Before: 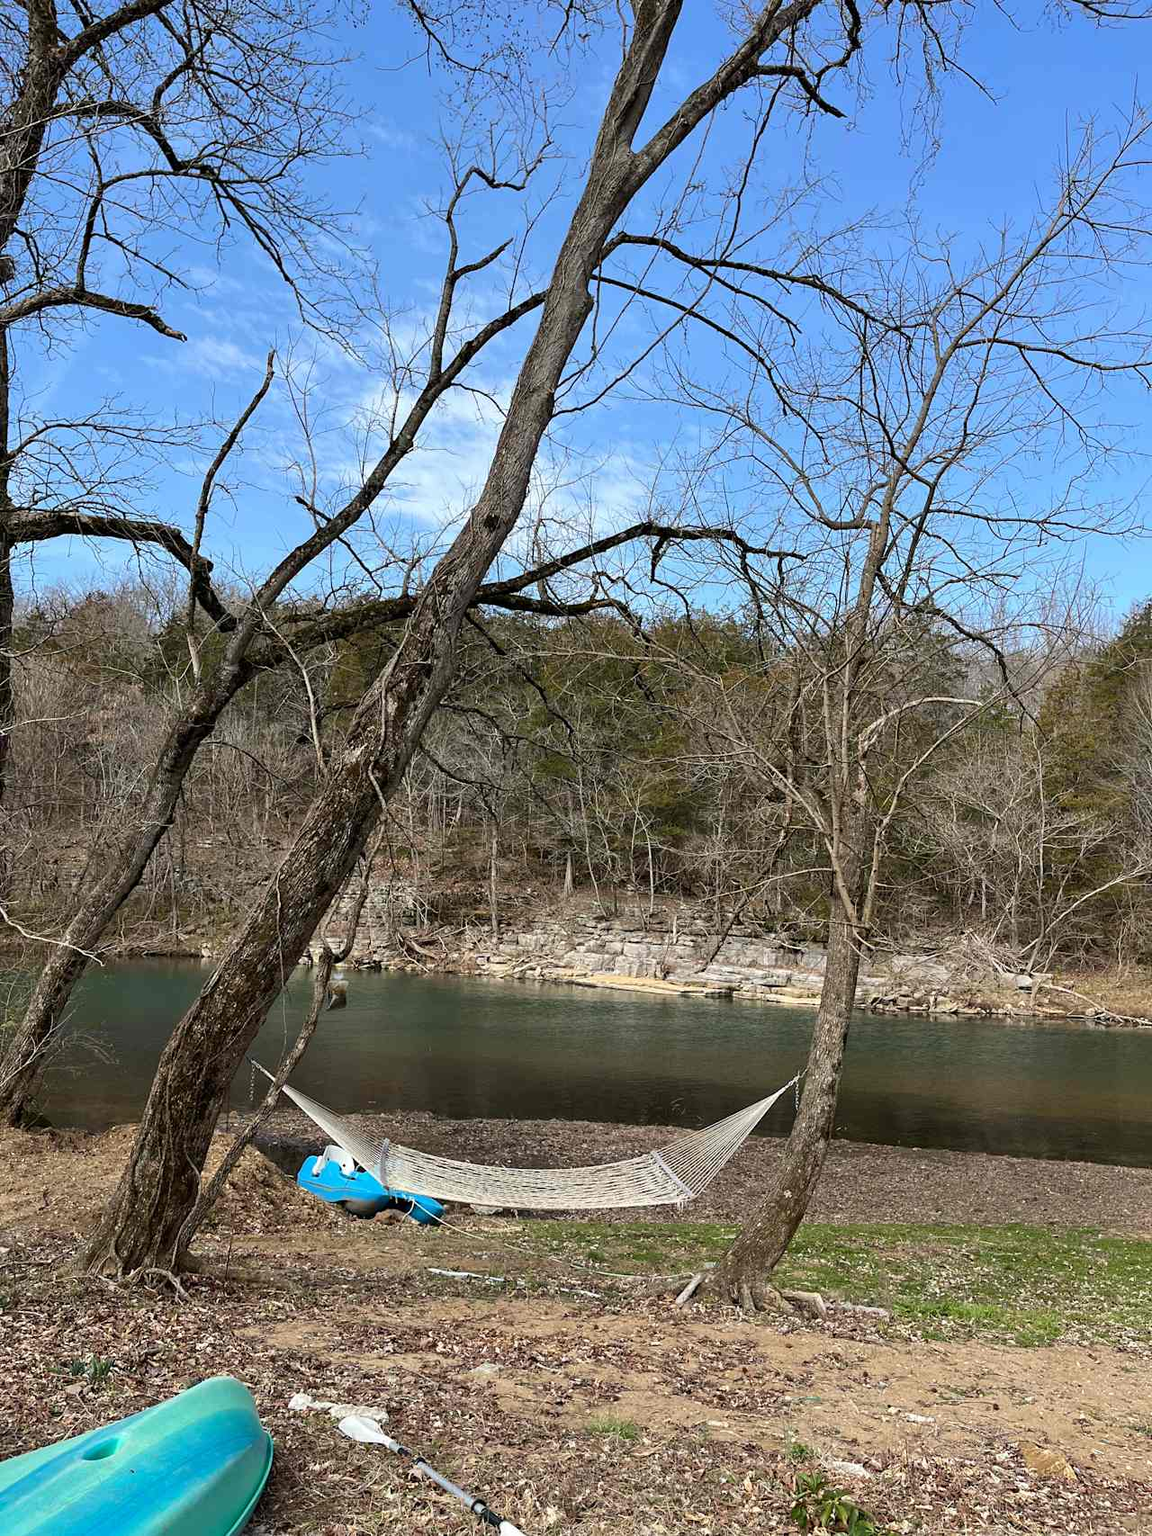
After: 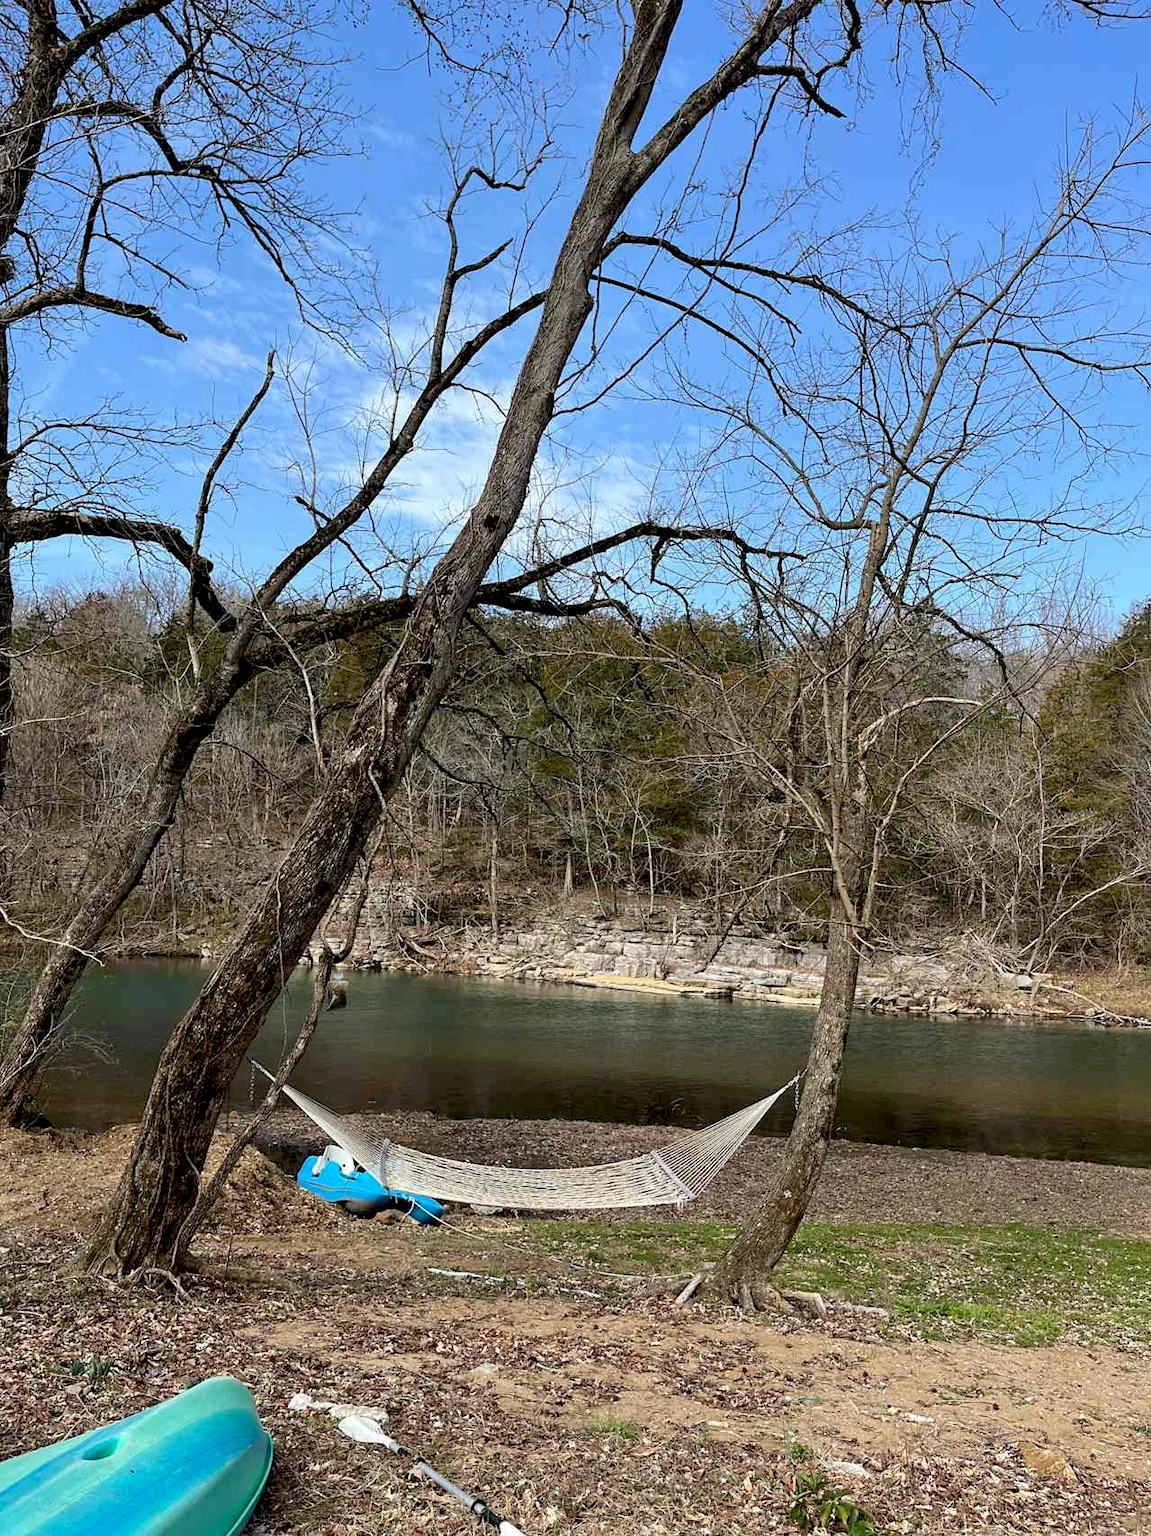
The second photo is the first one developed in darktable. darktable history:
exposure: black level correction 0.01, exposure 0.01 EV, compensate highlight preservation false
